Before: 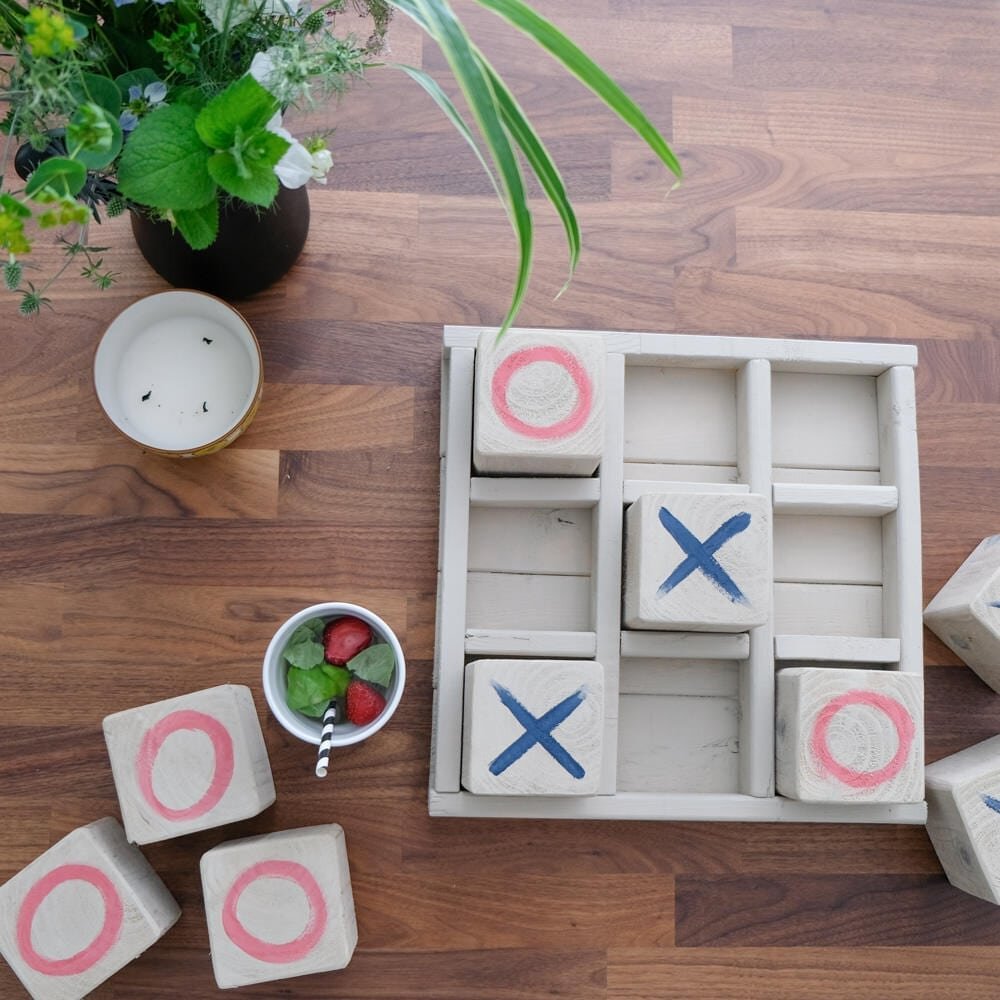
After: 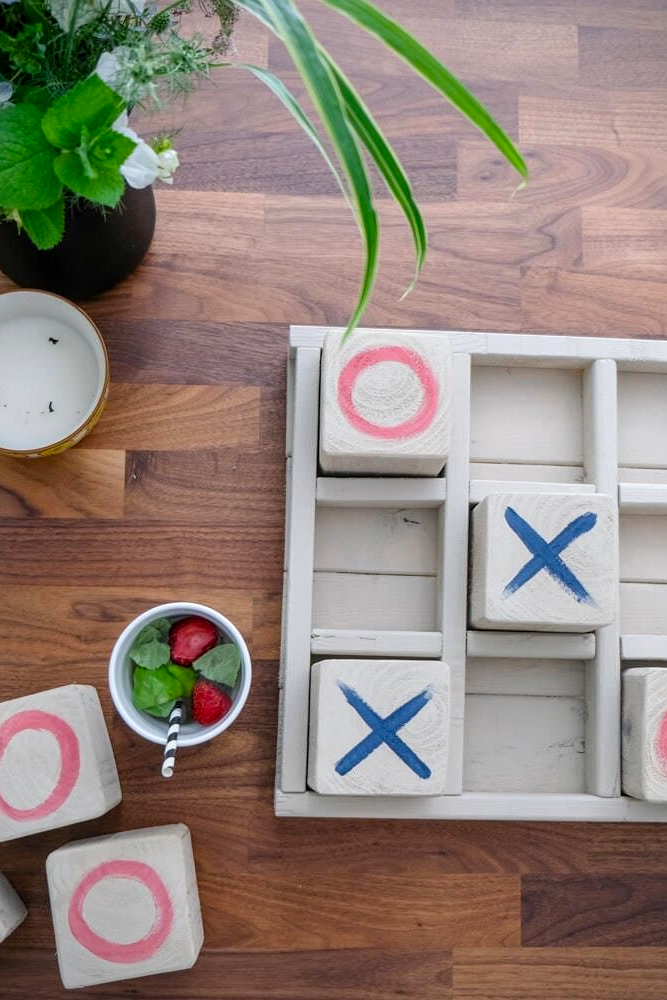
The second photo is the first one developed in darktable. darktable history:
local contrast: on, module defaults
crop: left 15.401%, right 17.801%
color balance rgb: perceptual saturation grading › global saturation 24.993%
vignetting: fall-off radius 61.02%, brightness -0.584, saturation -0.128
